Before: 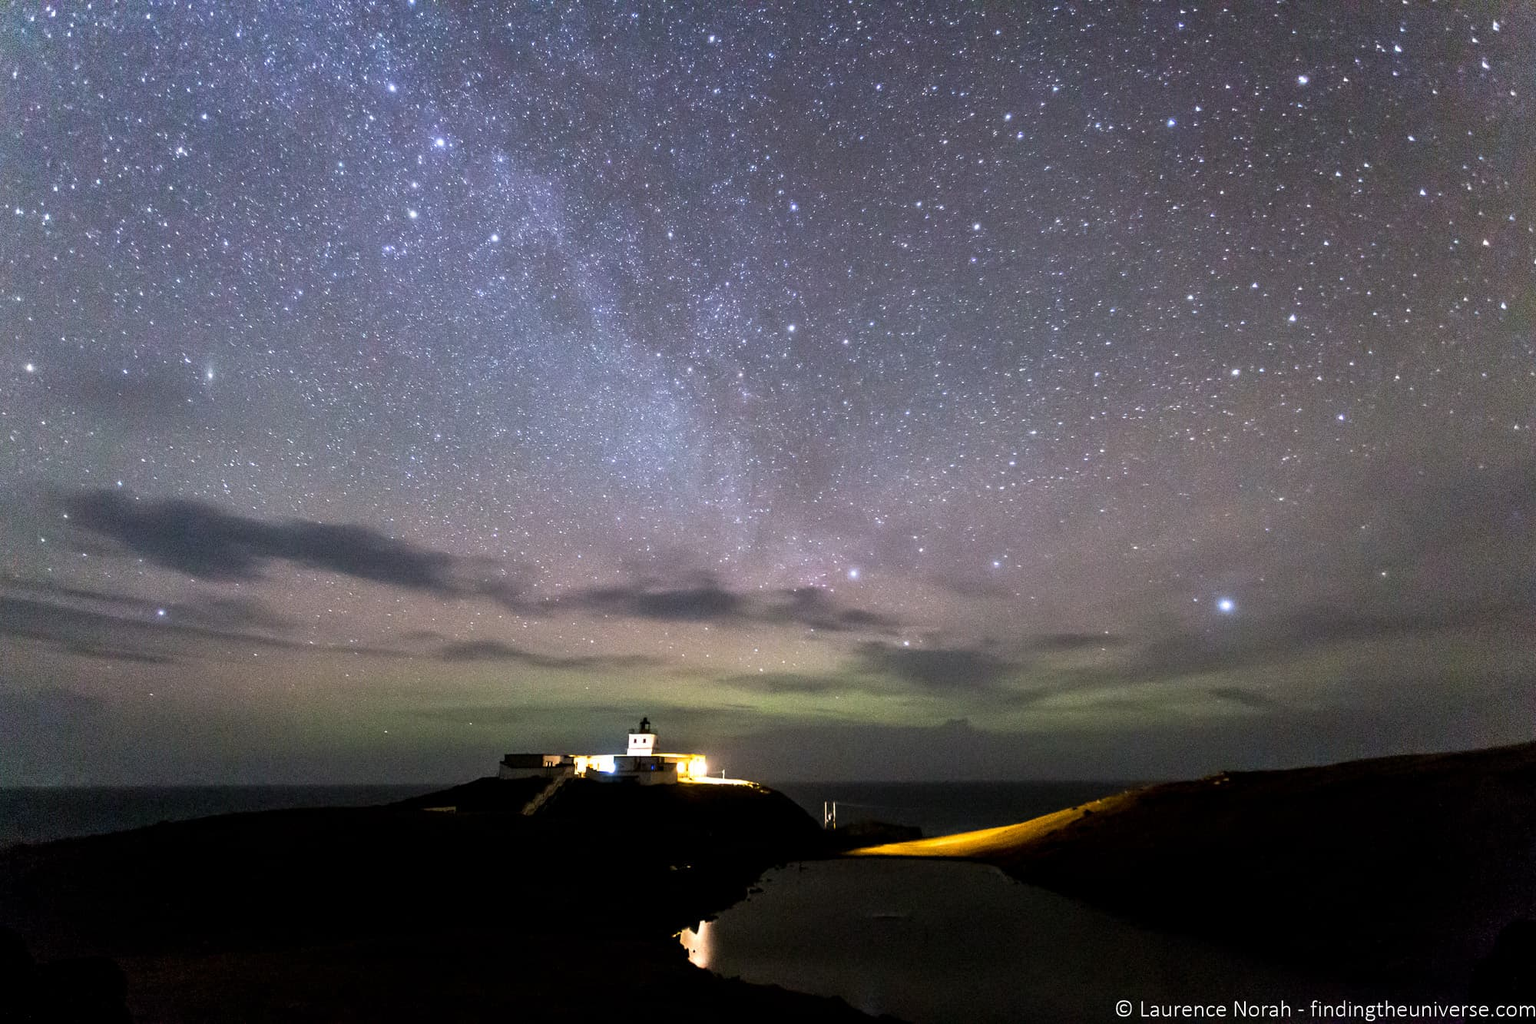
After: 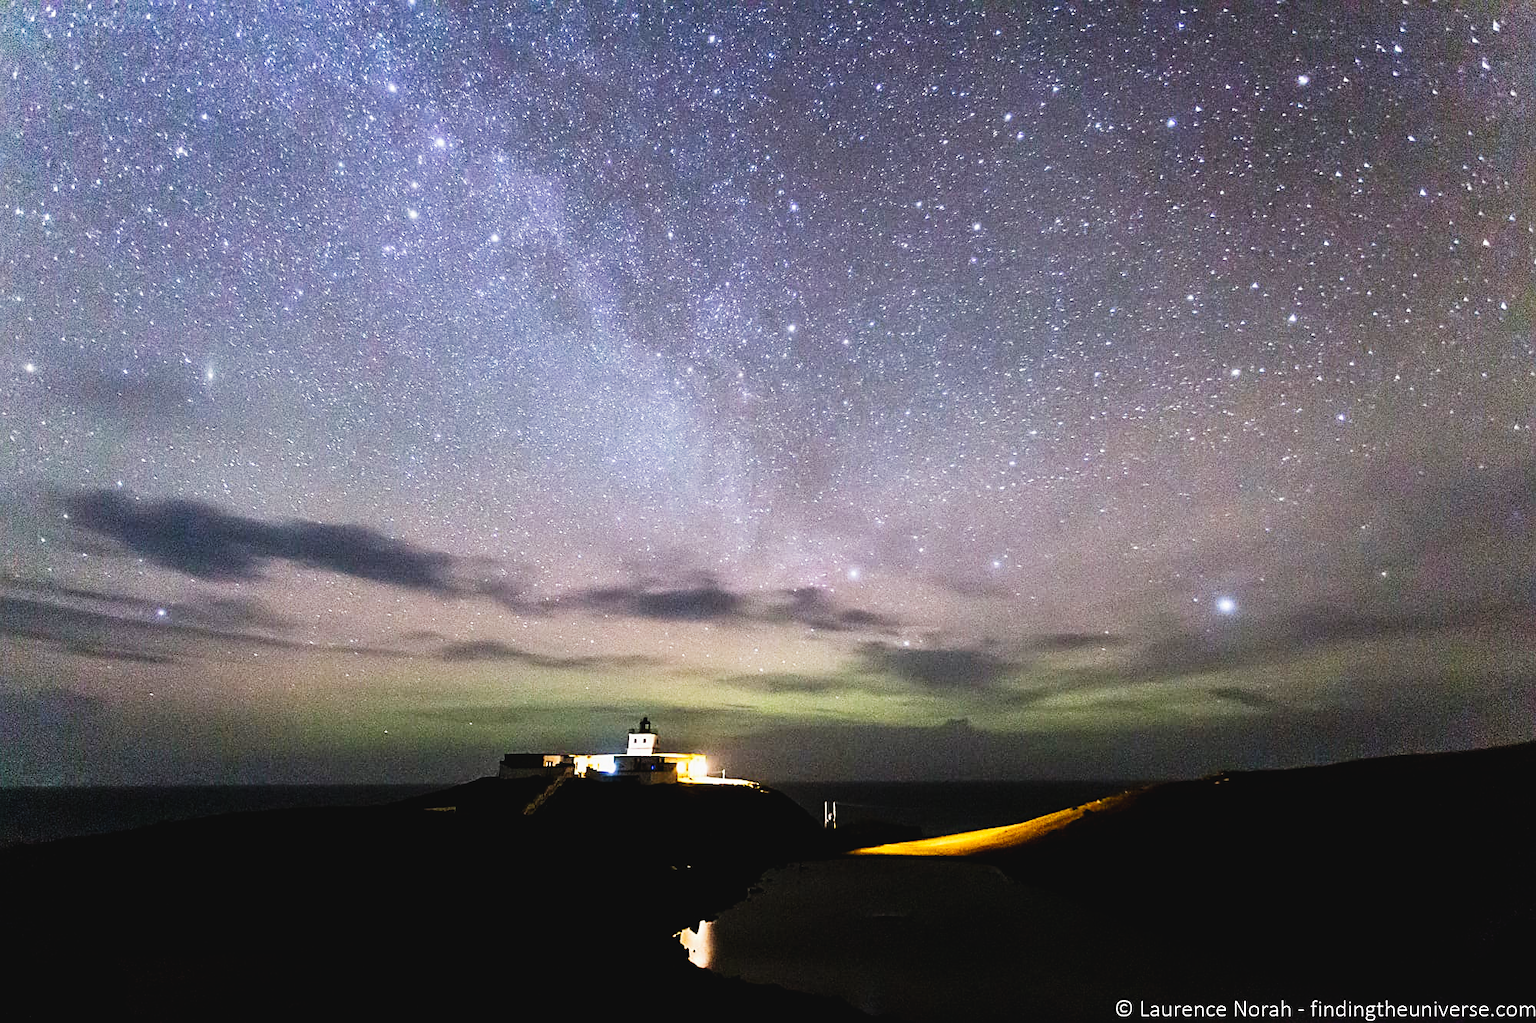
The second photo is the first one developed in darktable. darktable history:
sharpen: on, module defaults
tone curve: curves: ch0 [(0, 0.036) (0.037, 0.042) (0.184, 0.146) (0.438, 0.521) (0.54, 0.668) (0.698, 0.835) (0.856, 0.92) (1, 0.98)]; ch1 [(0, 0) (0.393, 0.415) (0.447, 0.448) (0.482, 0.459) (0.509, 0.496) (0.527, 0.525) (0.571, 0.602) (0.619, 0.671) (0.715, 0.729) (1, 1)]; ch2 [(0, 0) (0.369, 0.388) (0.449, 0.454) (0.499, 0.5) (0.521, 0.517) (0.53, 0.544) (0.561, 0.607) (0.674, 0.735) (1, 1)], preserve colors none
tone equalizer: edges refinement/feathering 500, mask exposure compensation -1.57 EV, preserve details no
